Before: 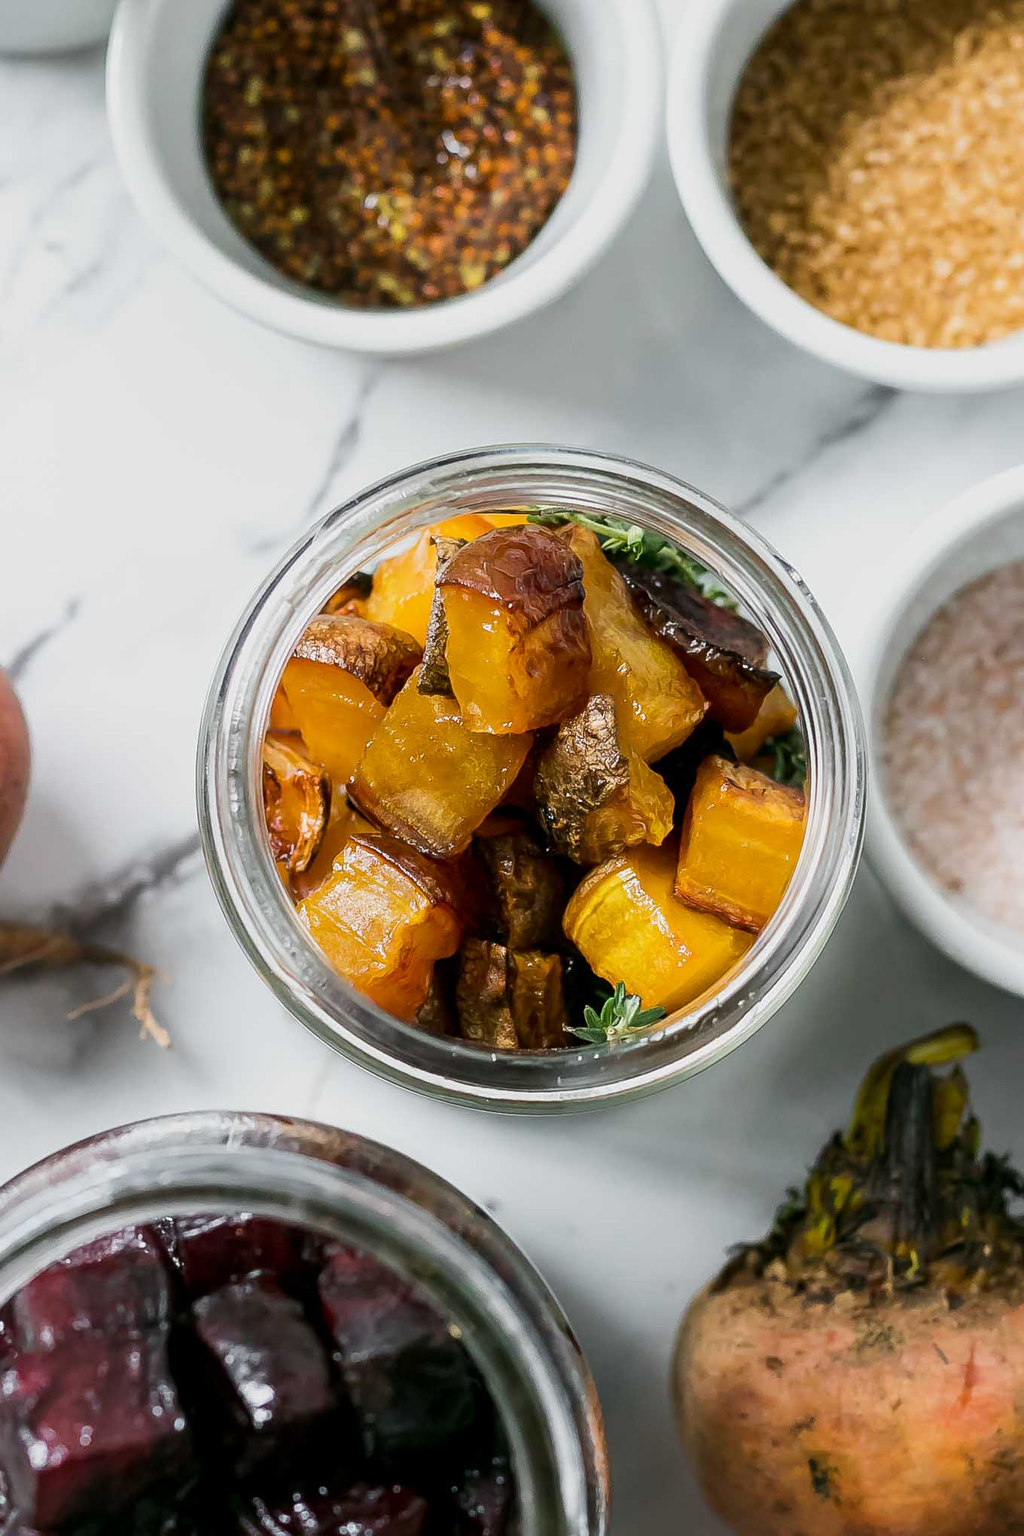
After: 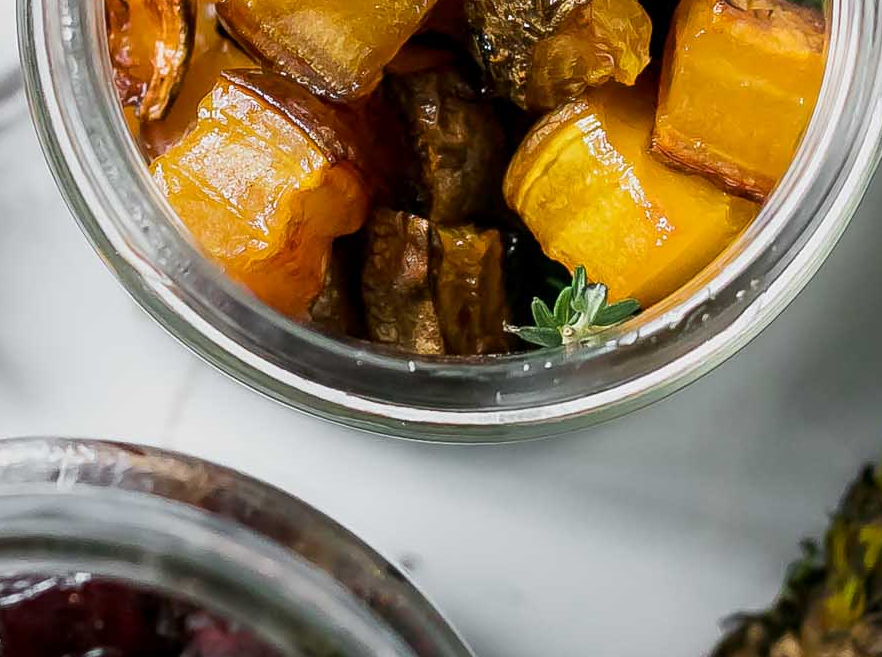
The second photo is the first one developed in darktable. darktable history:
crop: left 17.964%, top 50.927%, right 17.163%, bottom 16.852%
